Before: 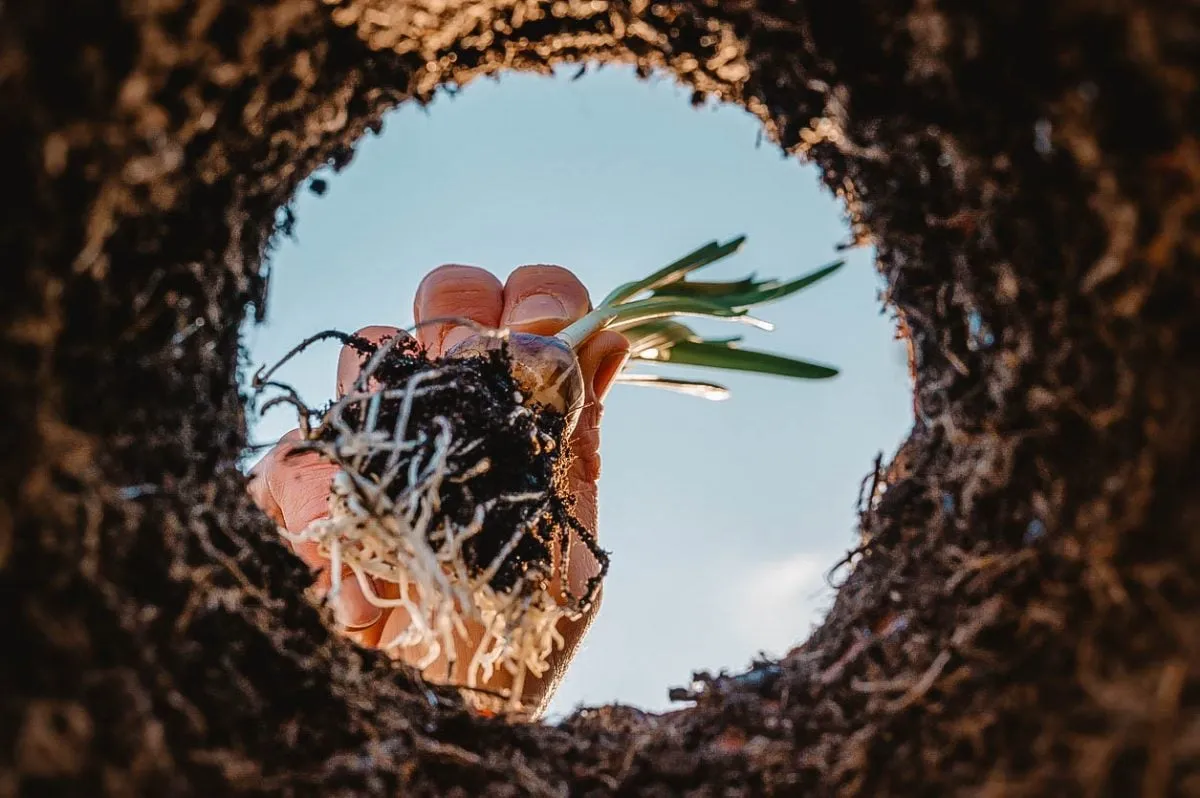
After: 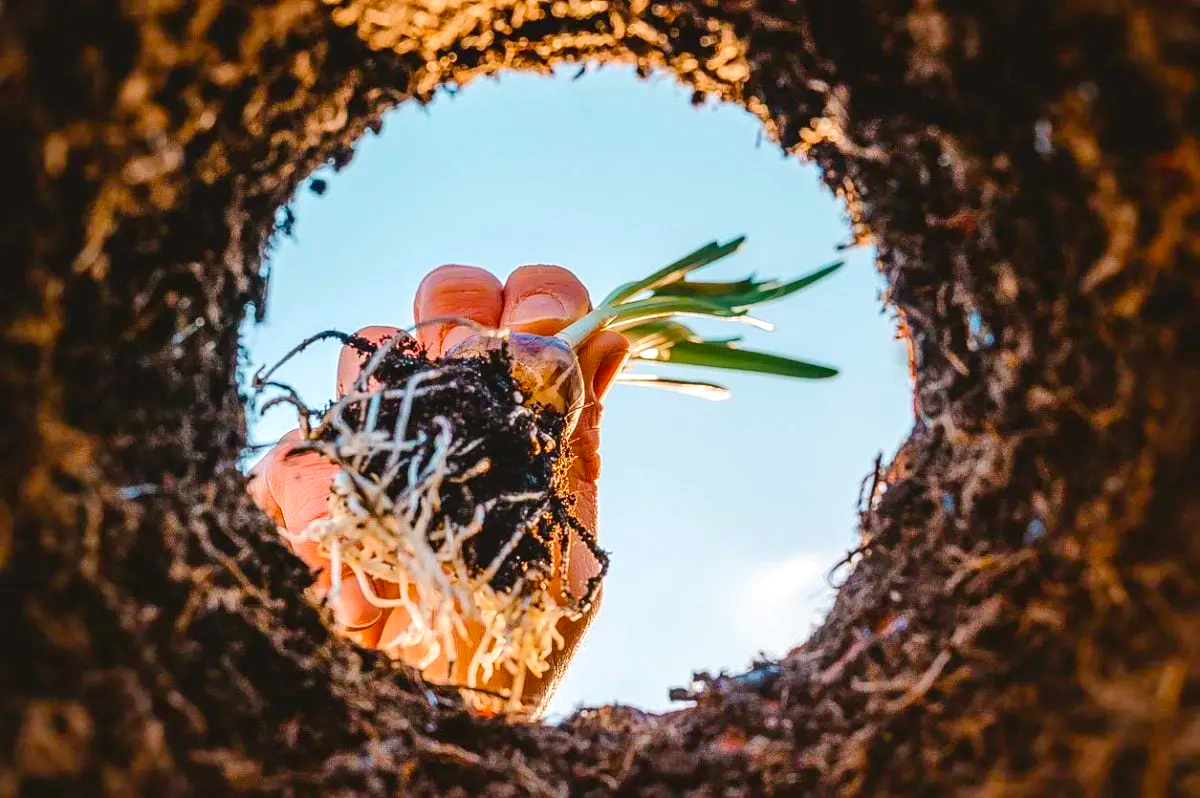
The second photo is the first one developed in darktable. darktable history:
color balance rgb: perceptual saturation grading › global saturation 25%, perceptual brilliance grading › mid-tones 10%, perceptual brilliance grading › shadows 15%, global vibrance 20%
contrast brightness saturation: saturation -0.05
levels: levels [0, 0.435, 0.917]
